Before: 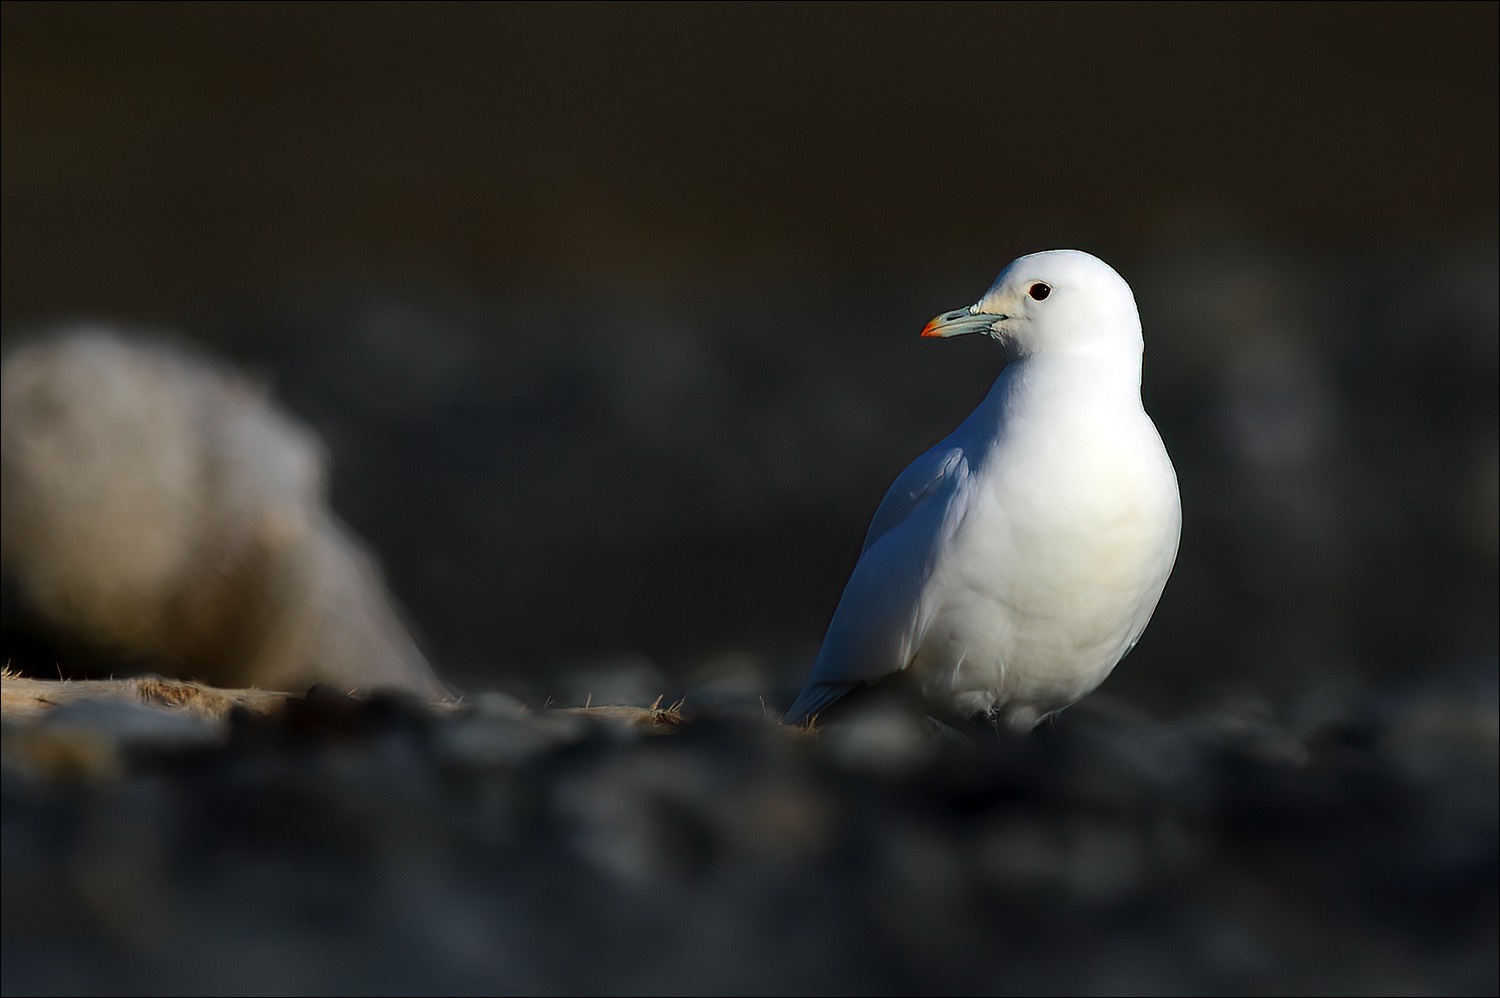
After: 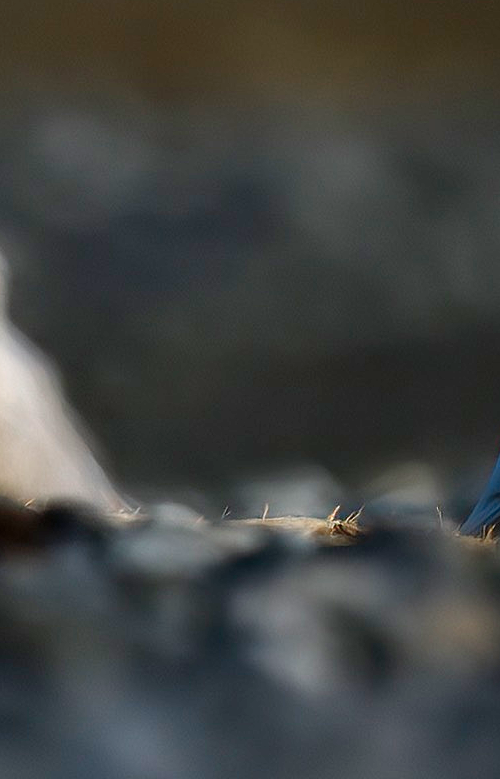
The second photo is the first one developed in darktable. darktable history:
color balance rgb: perceptual saturation grading › global saturation -2.835%, saturation formula JzAzBz (2021)
crop and rotate: left 21.536%, top 18.964%, right 45.13%, bottom 2.98%
levels: mode automatic
